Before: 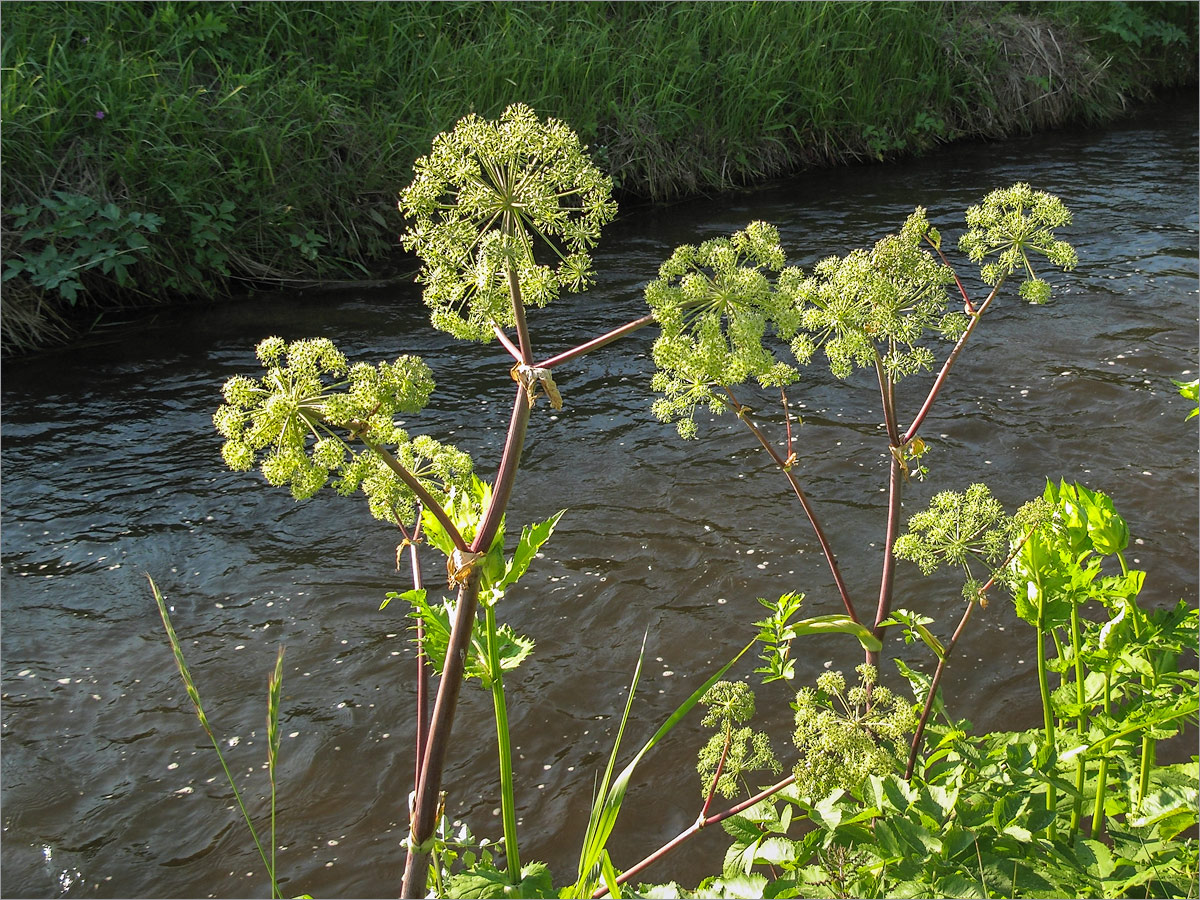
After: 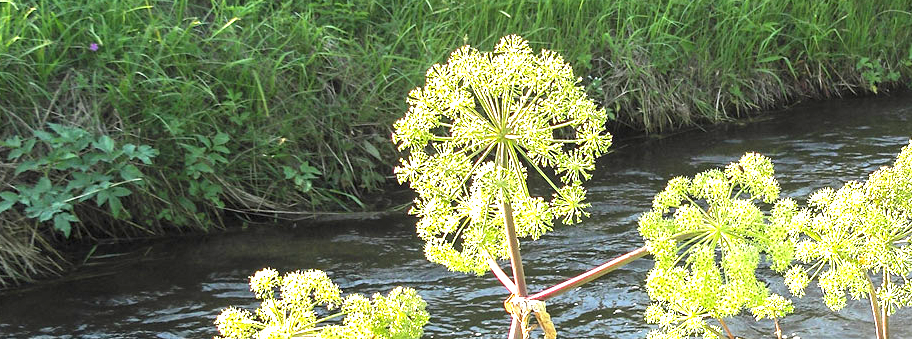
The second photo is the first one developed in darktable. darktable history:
crop: left 0.554%, top 7.63%, right 23.376%, bottom 54.649%
exposure: black level correction 0, exposure 1.95 EV, compensate highlight preservation false
